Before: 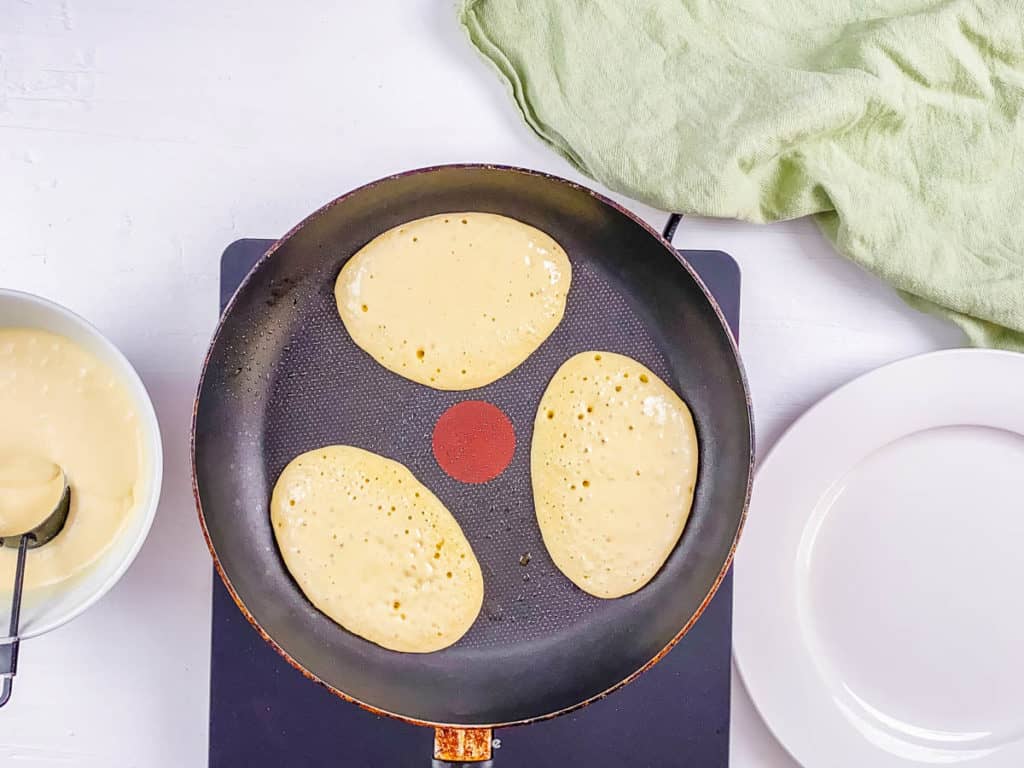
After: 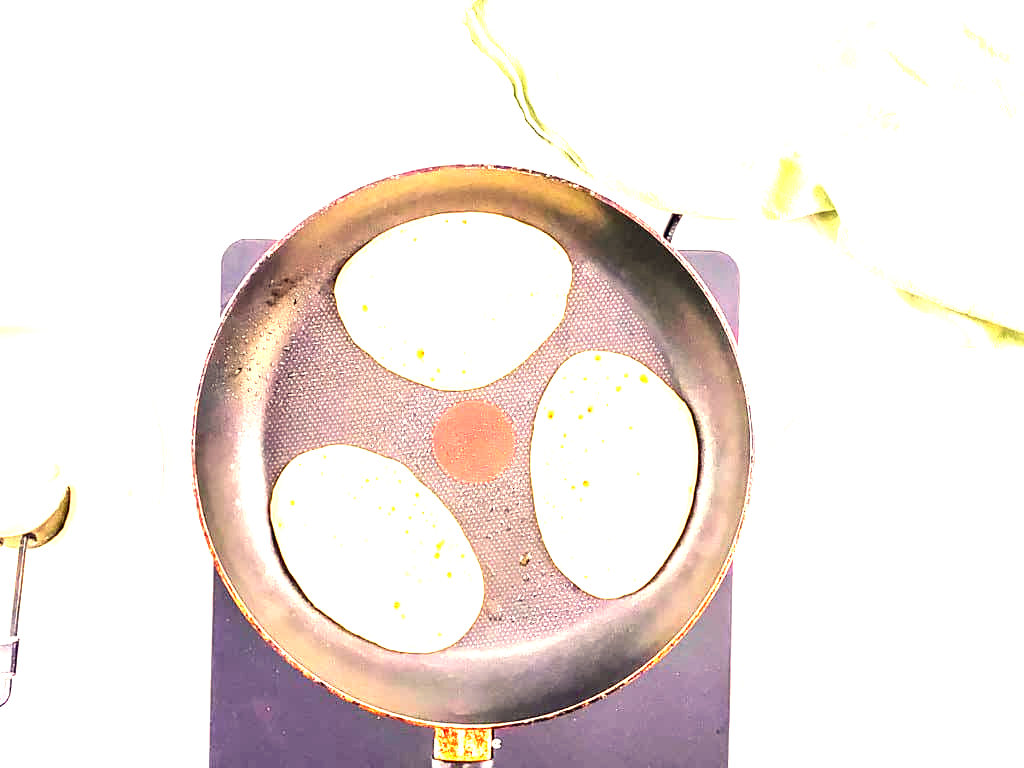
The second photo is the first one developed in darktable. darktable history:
tone equalizer: -8 EV -0.417 EV, -7 EV -0.389 EV, -6 EV -0.333 EV, -5 EV -0.222 EV, -3 EV 0.222 EV, -2 EV 0.333 EV, -1 EV 0.389 EV, +0 EV 0.417 EV, edges refinement/feathering 500, mask exposure compensation -1.57 EV, preserve details no
exposure: black level correction 0.001, exposure 2 EV, compensate highlight preservation false
white balance: red 1.123, blue 0.83
